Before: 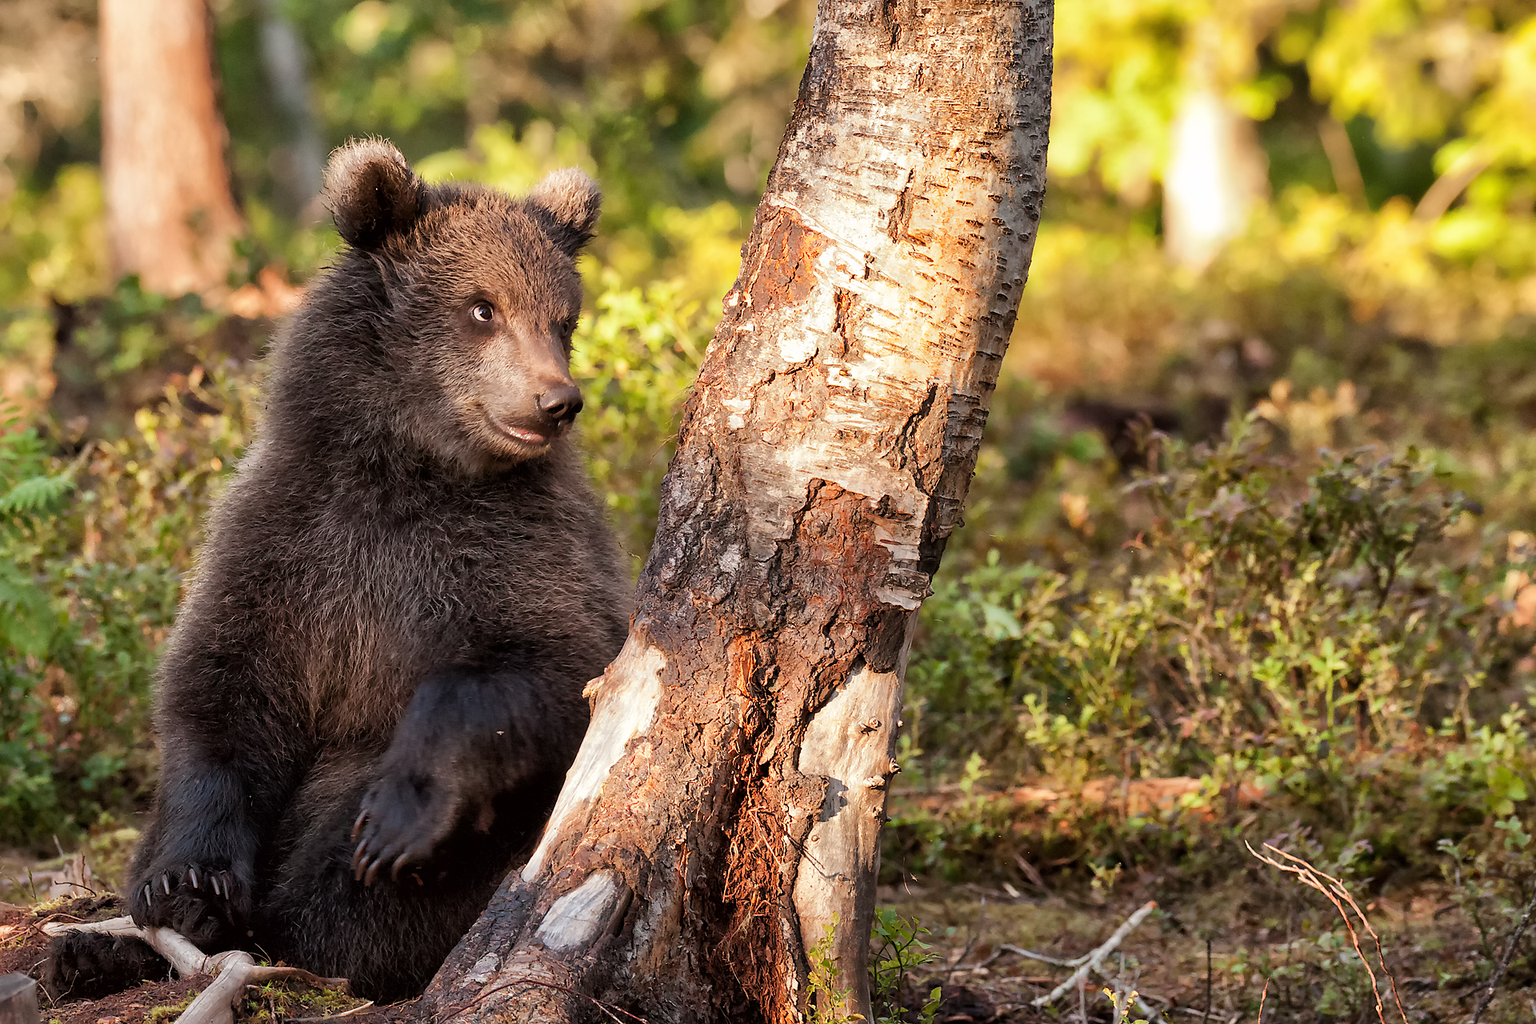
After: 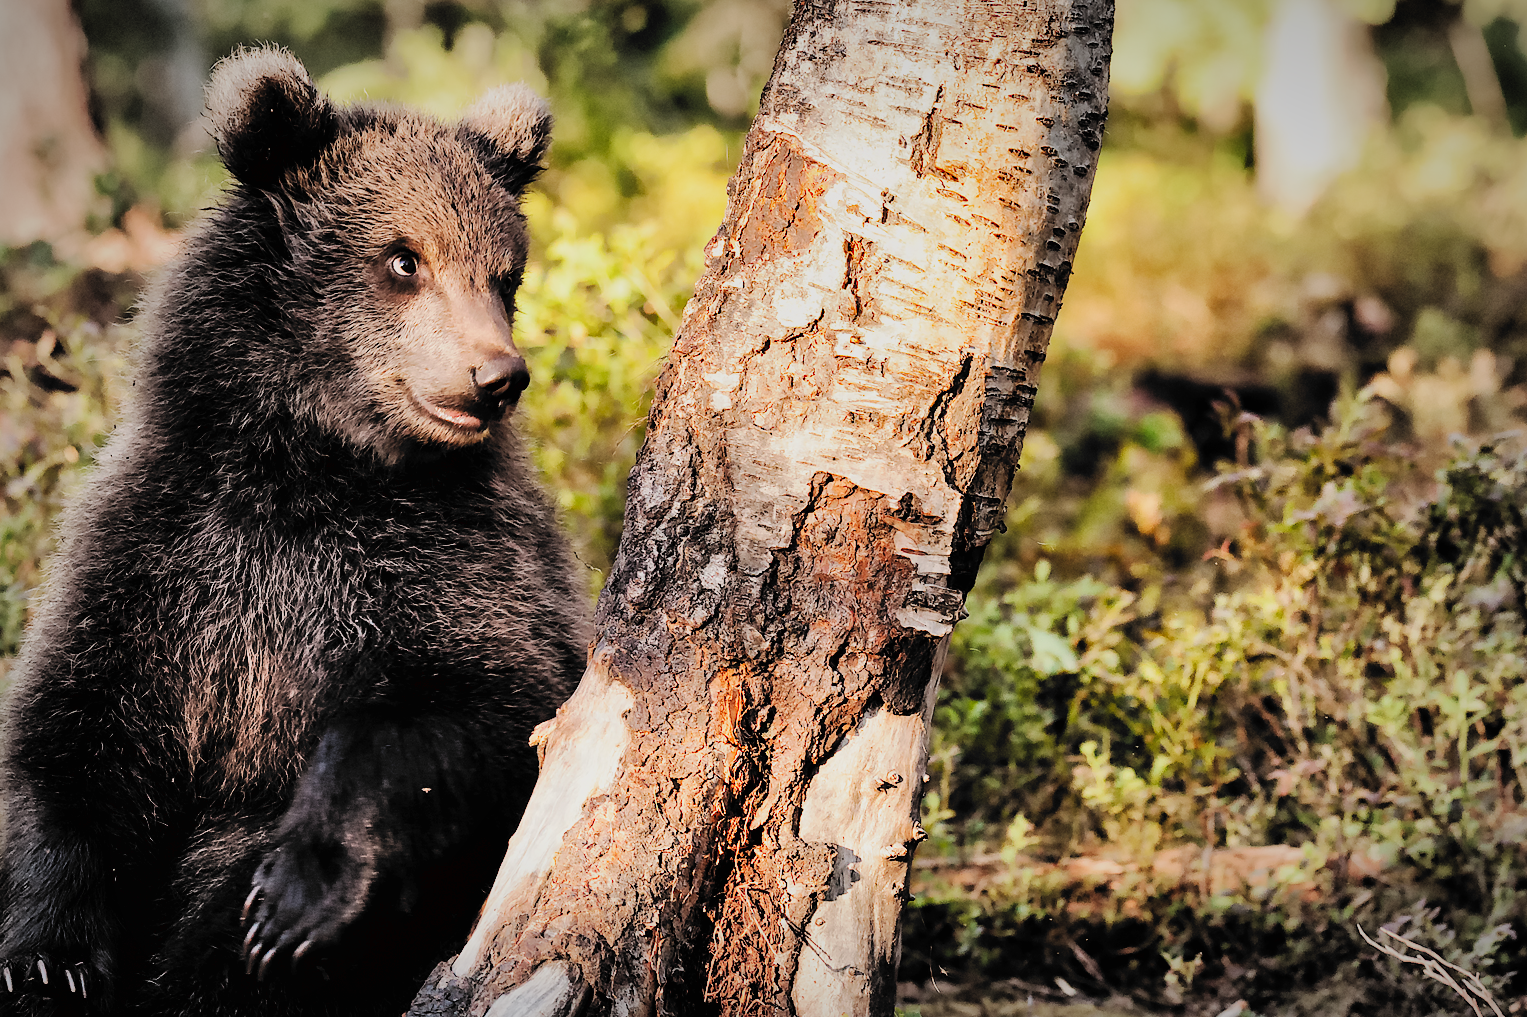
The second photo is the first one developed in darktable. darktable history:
filmic rgb: black relative exposure -5.07 EV, white relative exposure 3.98 EV, hardness 2.89, contrast 1.301, highlights saturation mix -29.44%, color science v6 (2022)
shadows and highlights: soften with gaussian
crop and rotate: left 10.374%, top 9.919%, right 10.056%, bottom 10.602%
tone curve: curves: ch0 [(0, 0) (0.003, 0.012) (0.011, 0.02) (0.025, 0.032) (0.044, 0.046) (0.069, 0.06) (0.1, 0.09) (0.136, 0.133) (0.177, 0.182) (0.224, 0.247) (0.277, 0.316) (0.335, 0.396) (0.399, 0.48) (0.468, 0.568) (0.543, 0.646) (0.623, 0.717) (0.709, 0.777) (0.801, 0.846) (0.898, 0.912) (1, 1)], preserve colors none
vignetting: fall-off start 67.84%, fall-off radius 68.14%, brightness -0.481, automatic ratio true, unbound false
